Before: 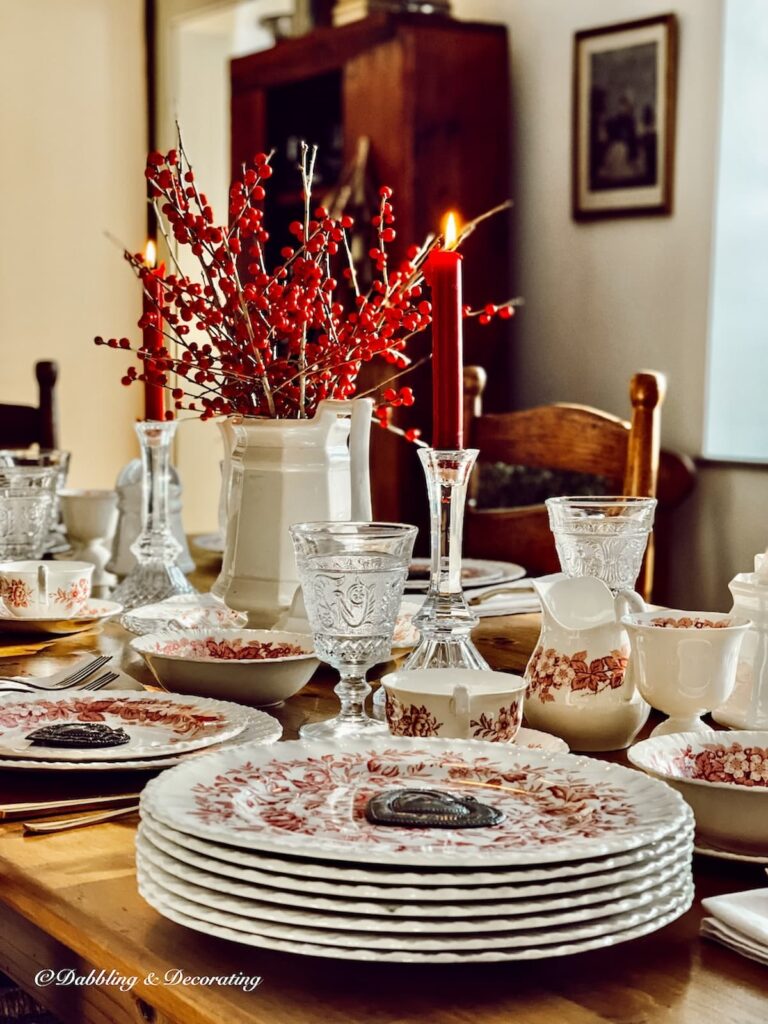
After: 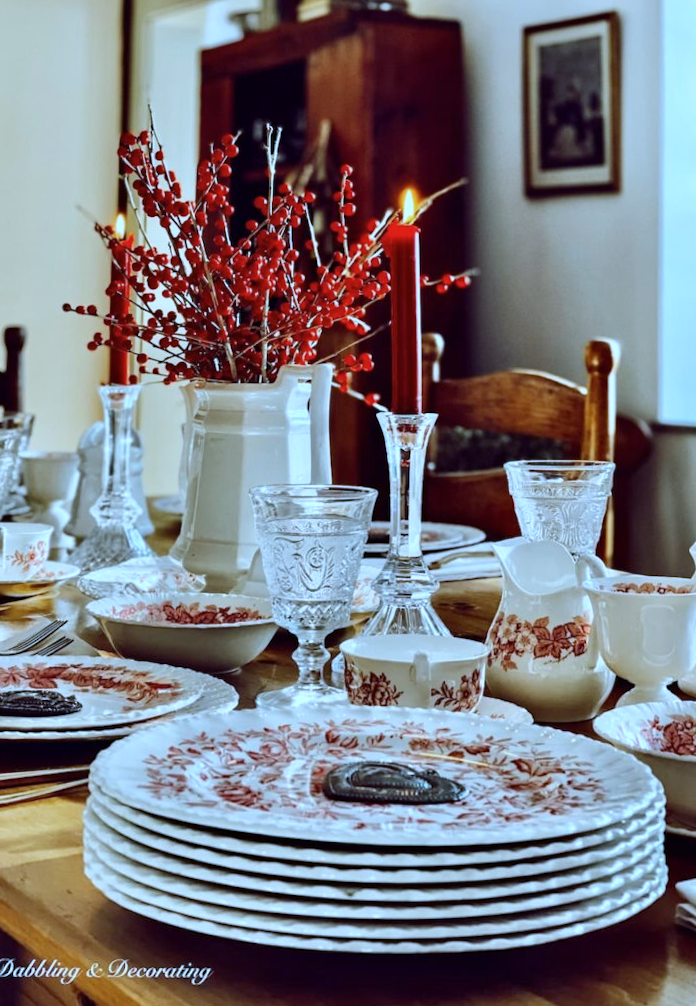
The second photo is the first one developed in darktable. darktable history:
white balance: red 0.926, green 1.003, blue 1.133
color calibration: illuminant Planckian (black body), x 0.378, y 0.375, temperature 4065 K
crop and rotate: left 1.774%, right 0.633%, bottom 1.28%
rotate and perspective: rotation 0.215°, lens shift (vertical) -0.139, crop left 0.069, crop right 0.939, crop top 0.002, crop bottom 0.996
